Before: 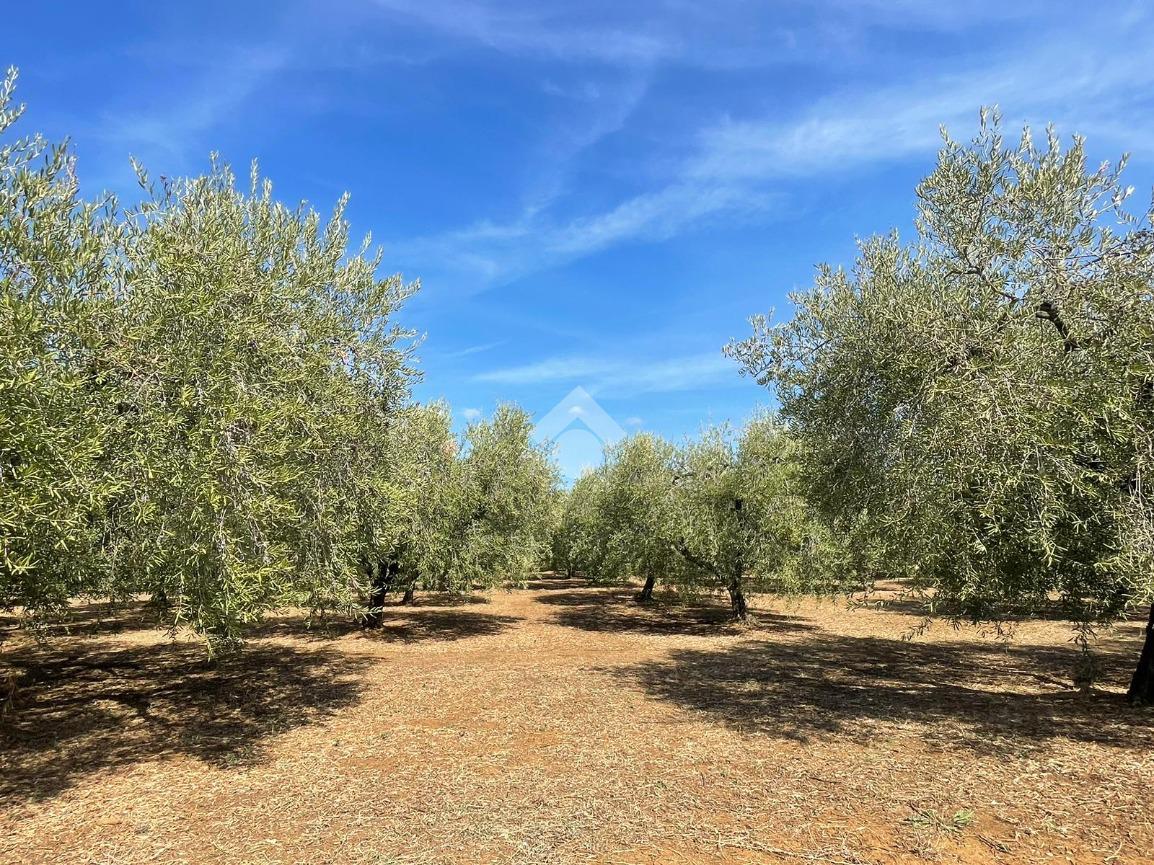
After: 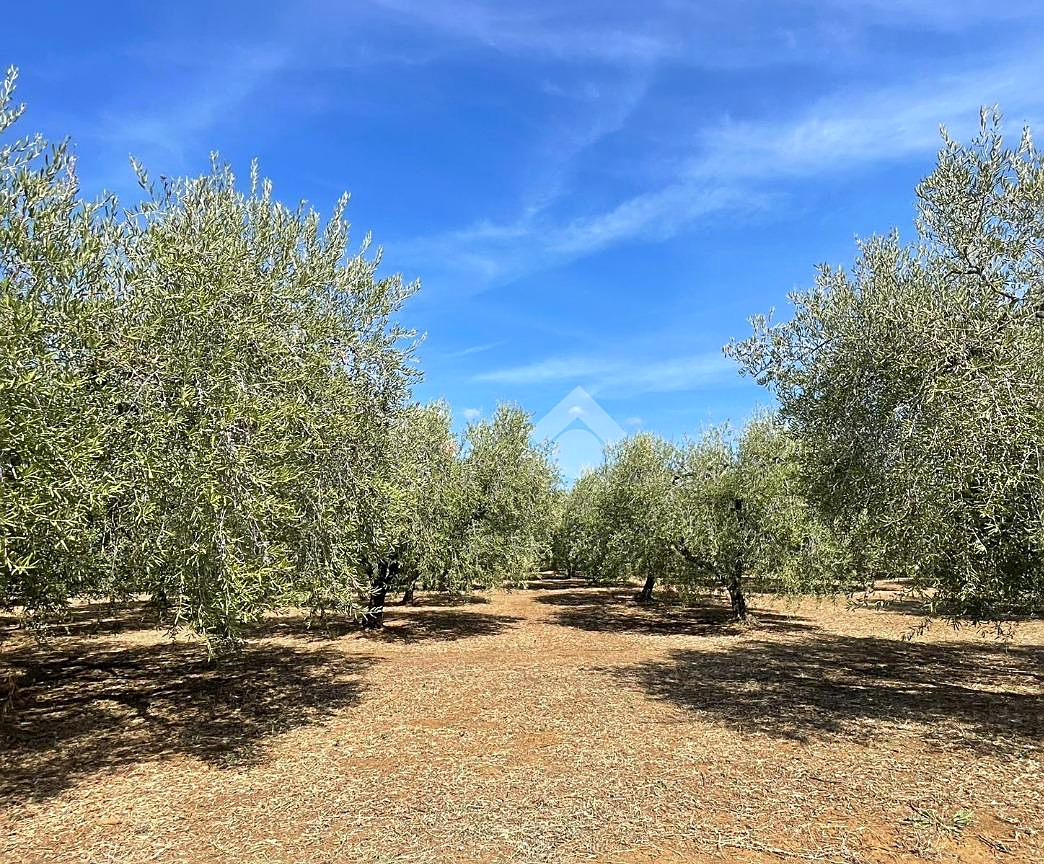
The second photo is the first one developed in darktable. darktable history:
sharpen: on, module defaults
crop: right 9.509%, bottom 0.031%
white balance: red 0.983, blue 1.036
